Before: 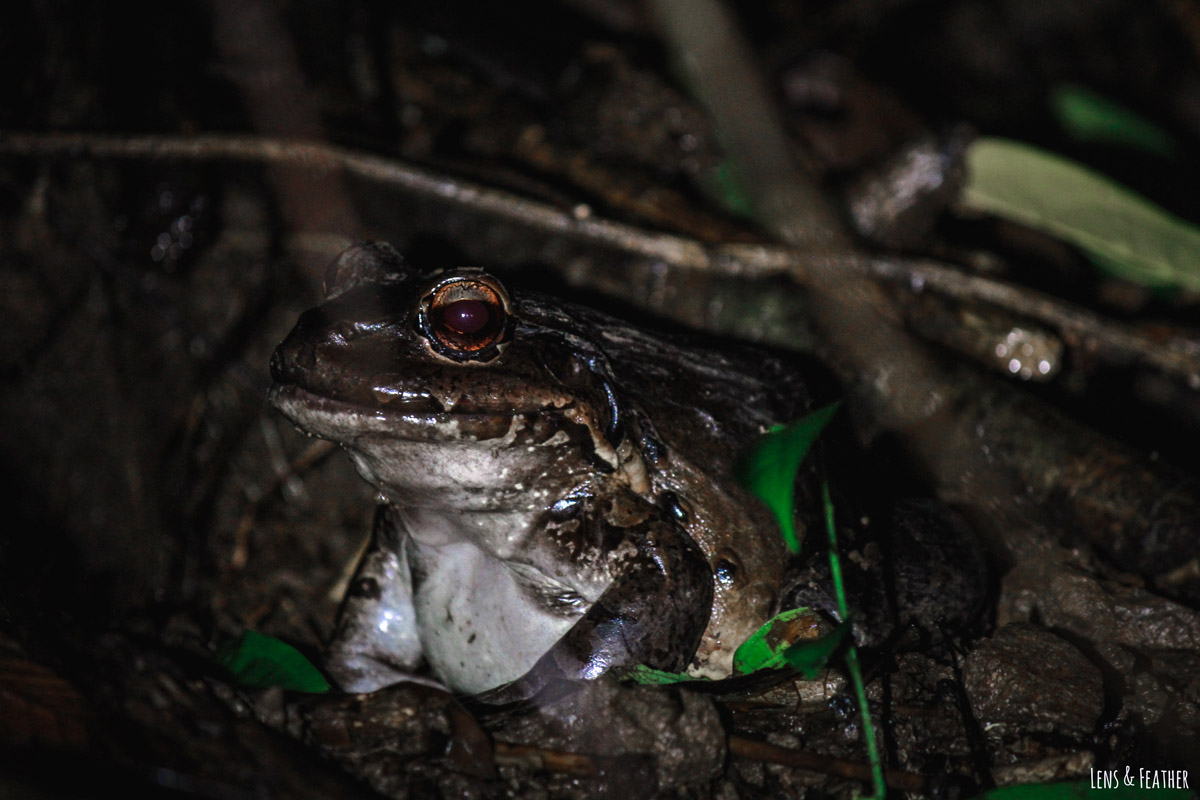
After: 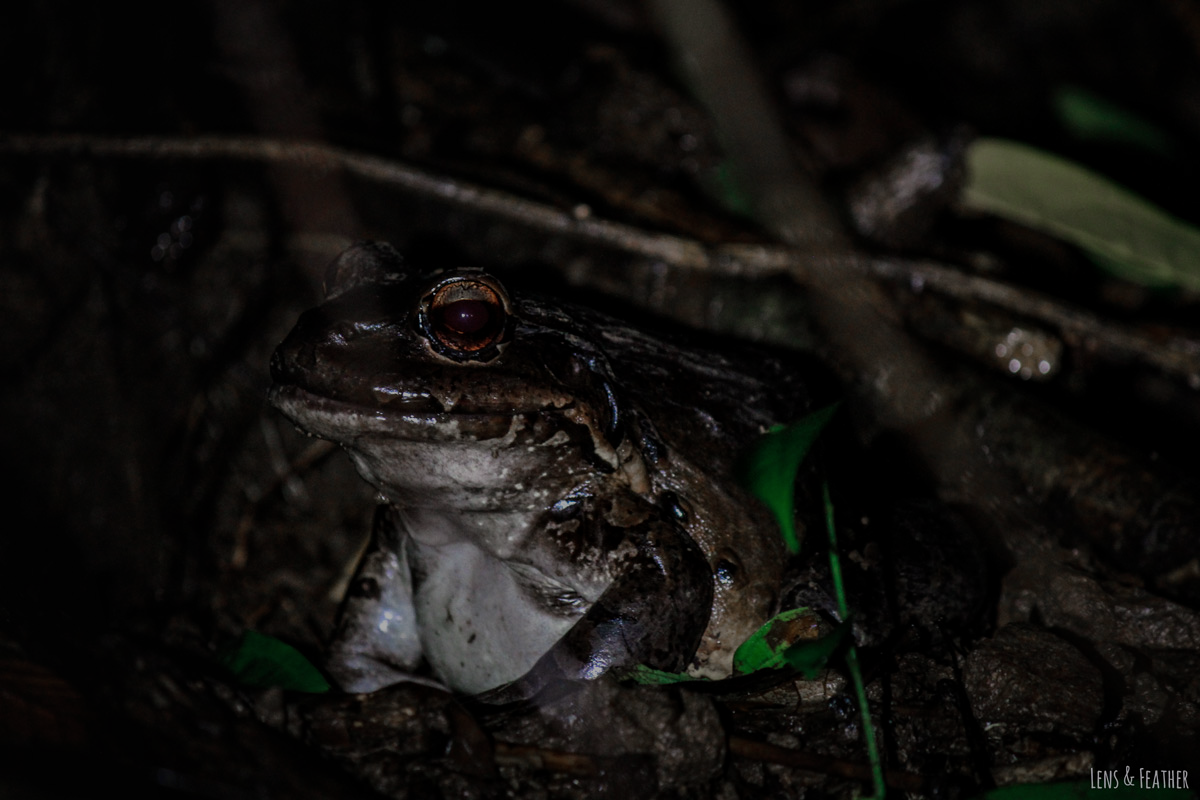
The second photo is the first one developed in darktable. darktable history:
local contrast: highlights 100%, shadows 100%, detail 120%, midtone range 0.2
exposure: exposure -1.468 EV, compensate highlight preservation false
